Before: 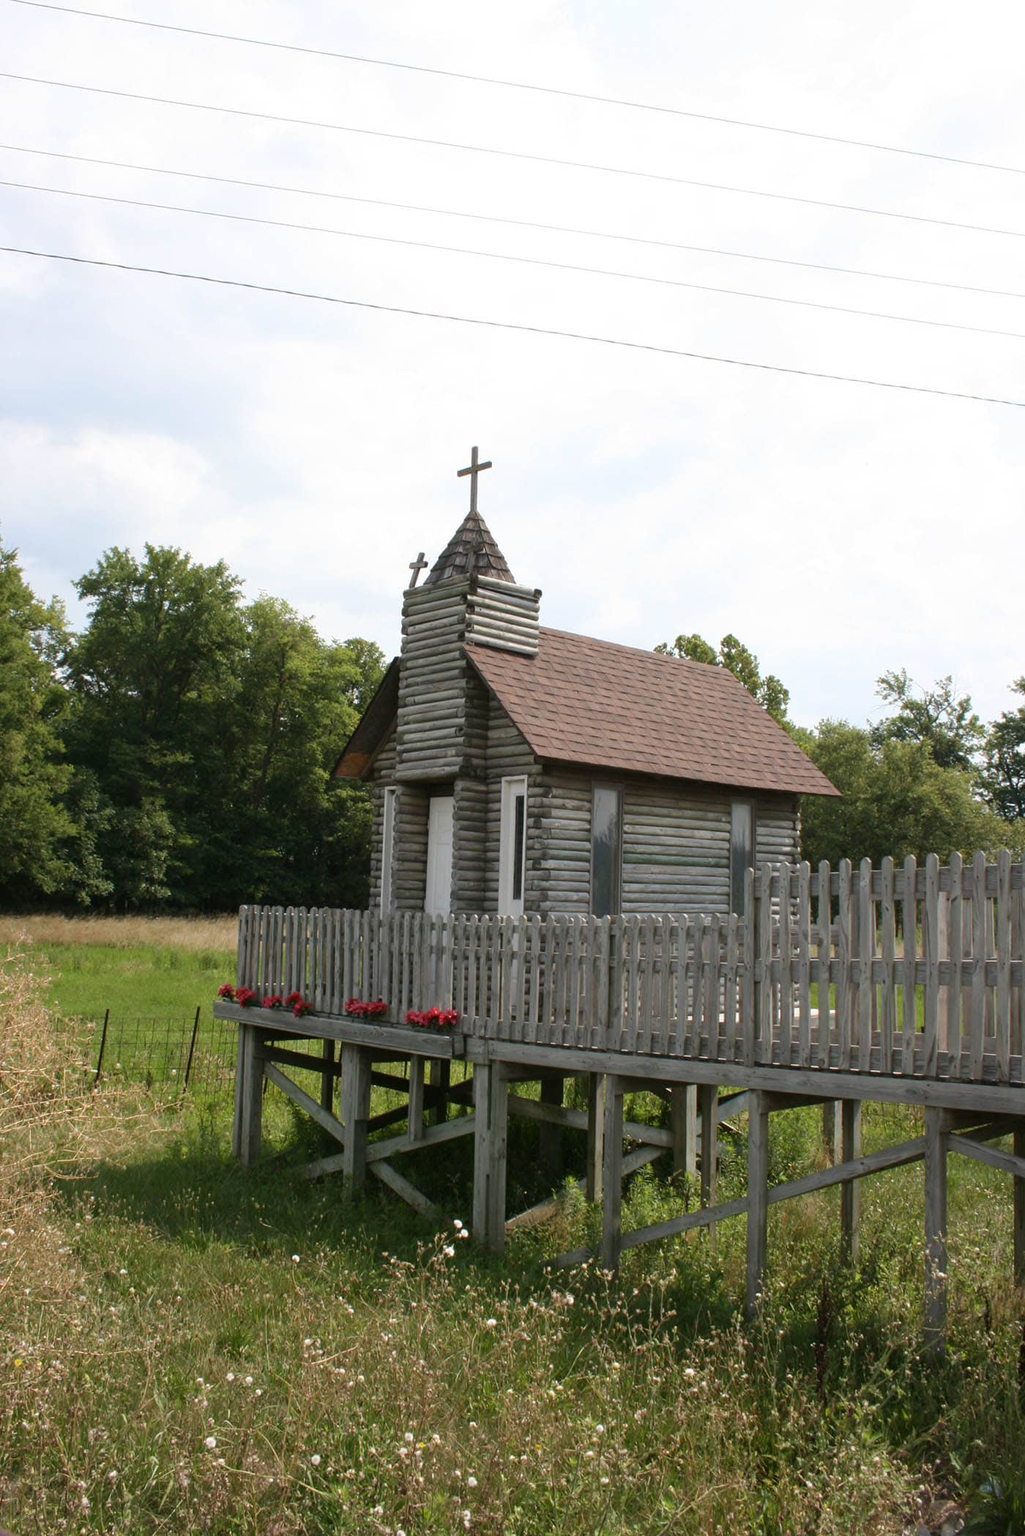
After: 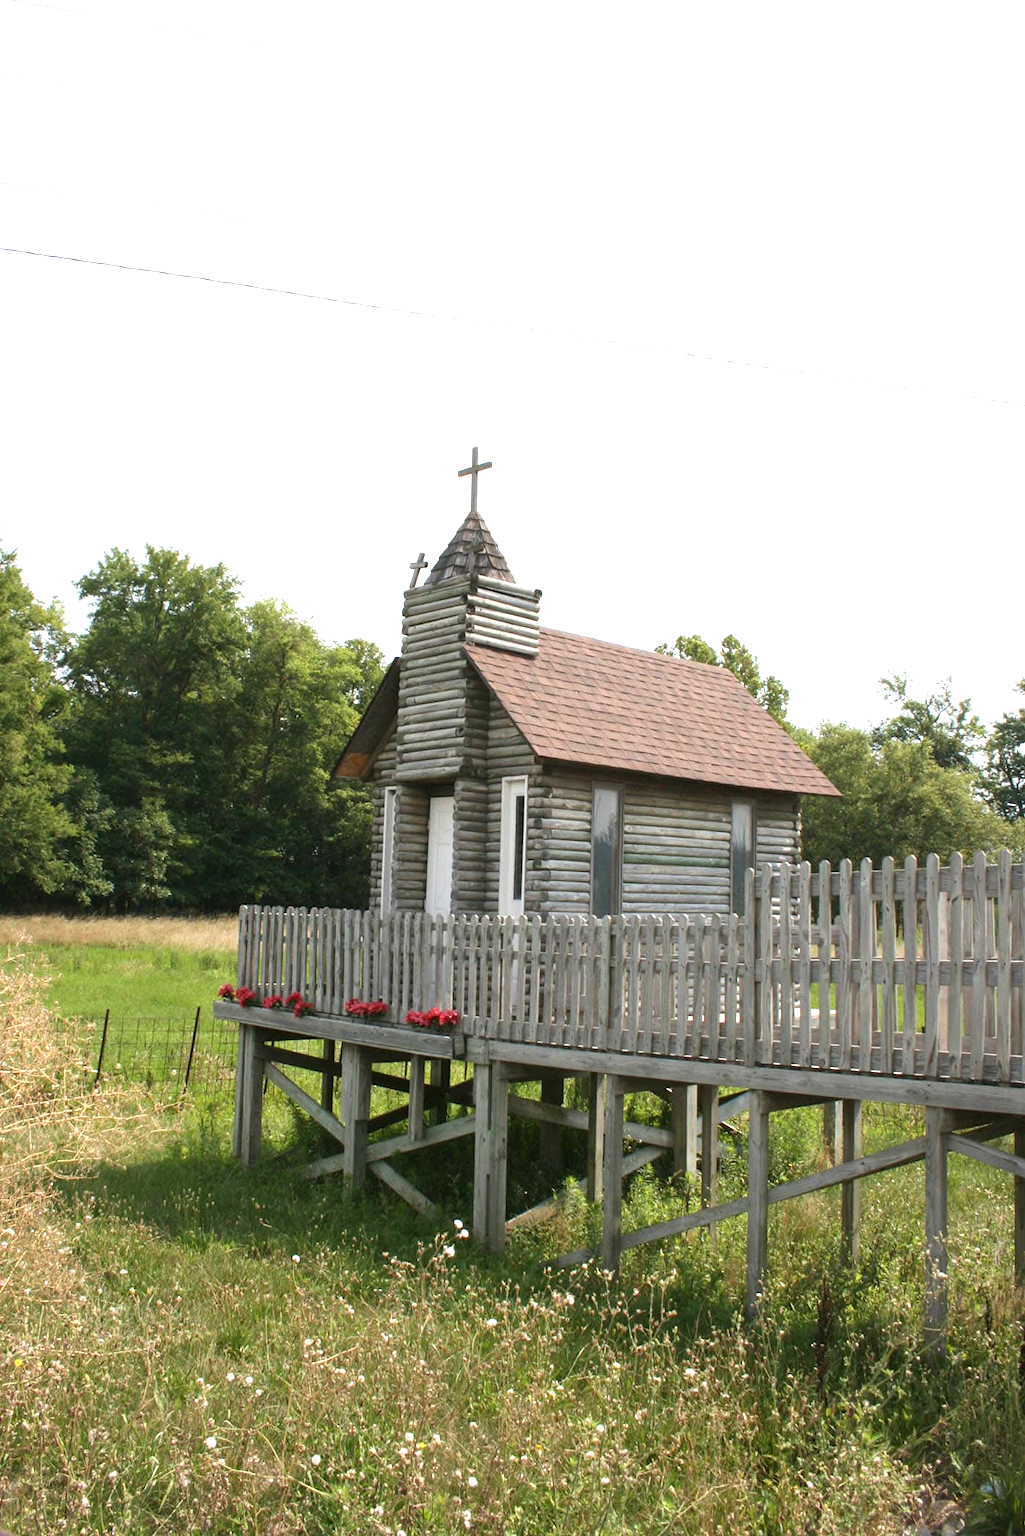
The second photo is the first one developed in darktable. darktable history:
exposure: black level correction 0, exposure 0.89 EV, compensate exposure bias true, compensate highlight preservation false
